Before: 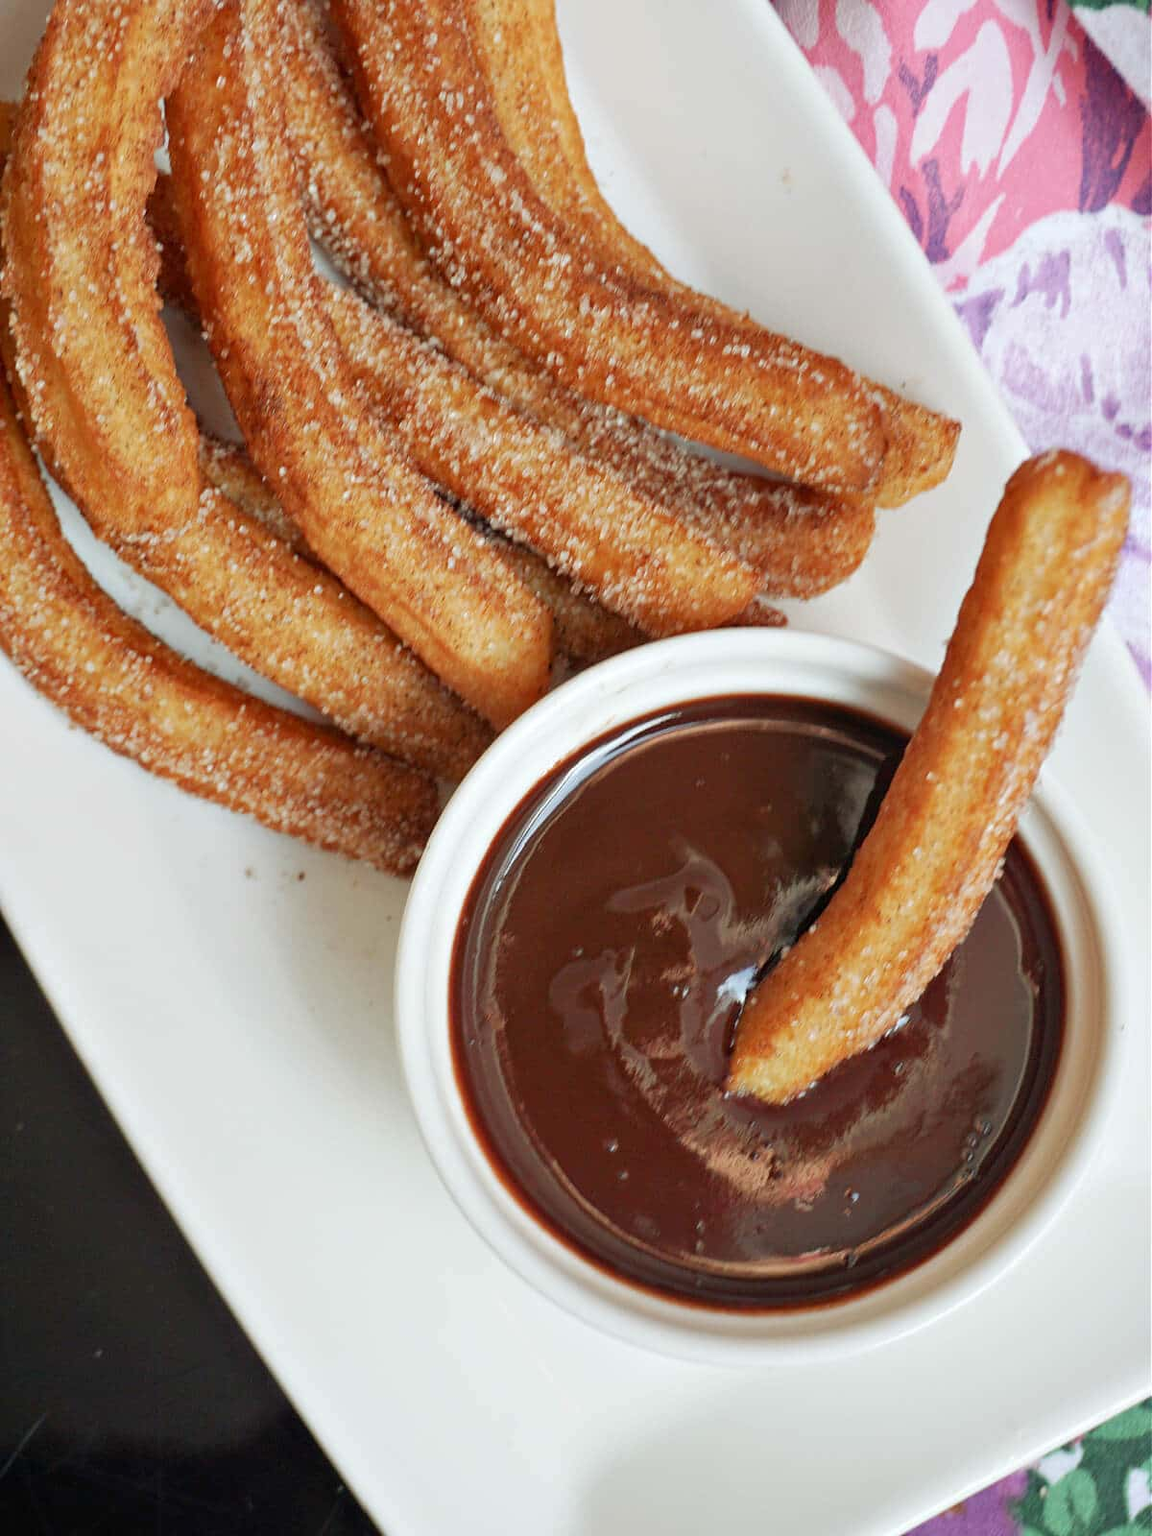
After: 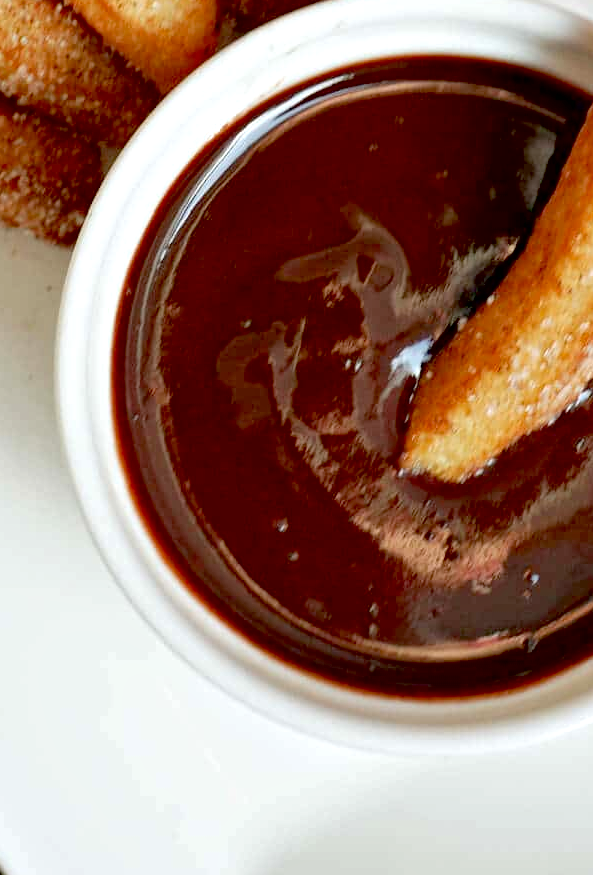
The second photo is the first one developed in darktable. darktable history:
local contrast: mode bilateral grid, contrast 28, coarseness 16, detail 115%, midtone range 0.2
exposure: black level correction 0.025, exposure 0.182 EV, compensate highlight preservation false
crop: left 29.672%, top 41.786%, right 20.851%, bottom 3.487%
